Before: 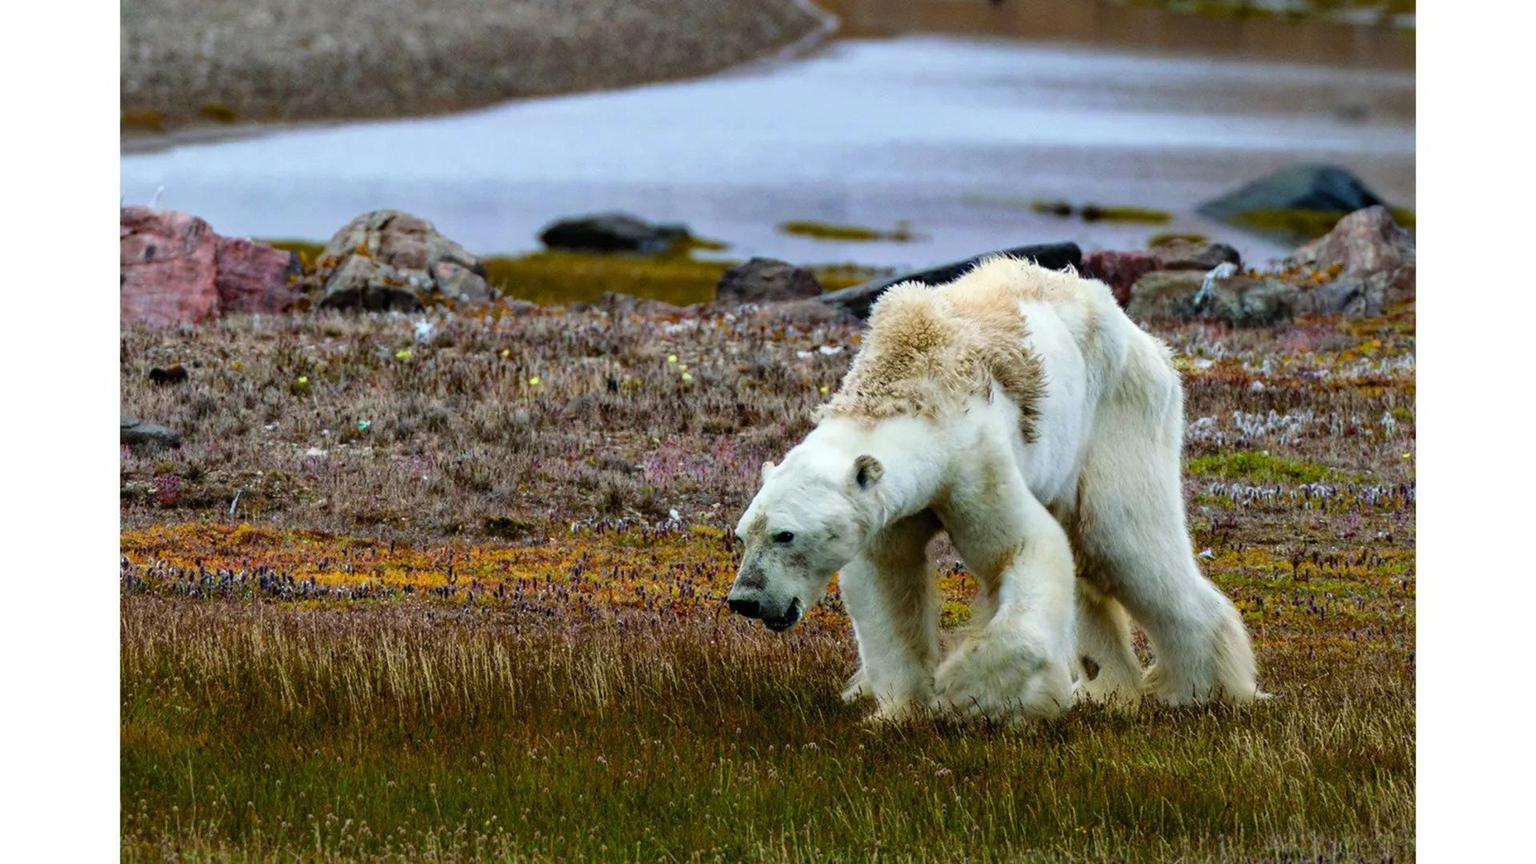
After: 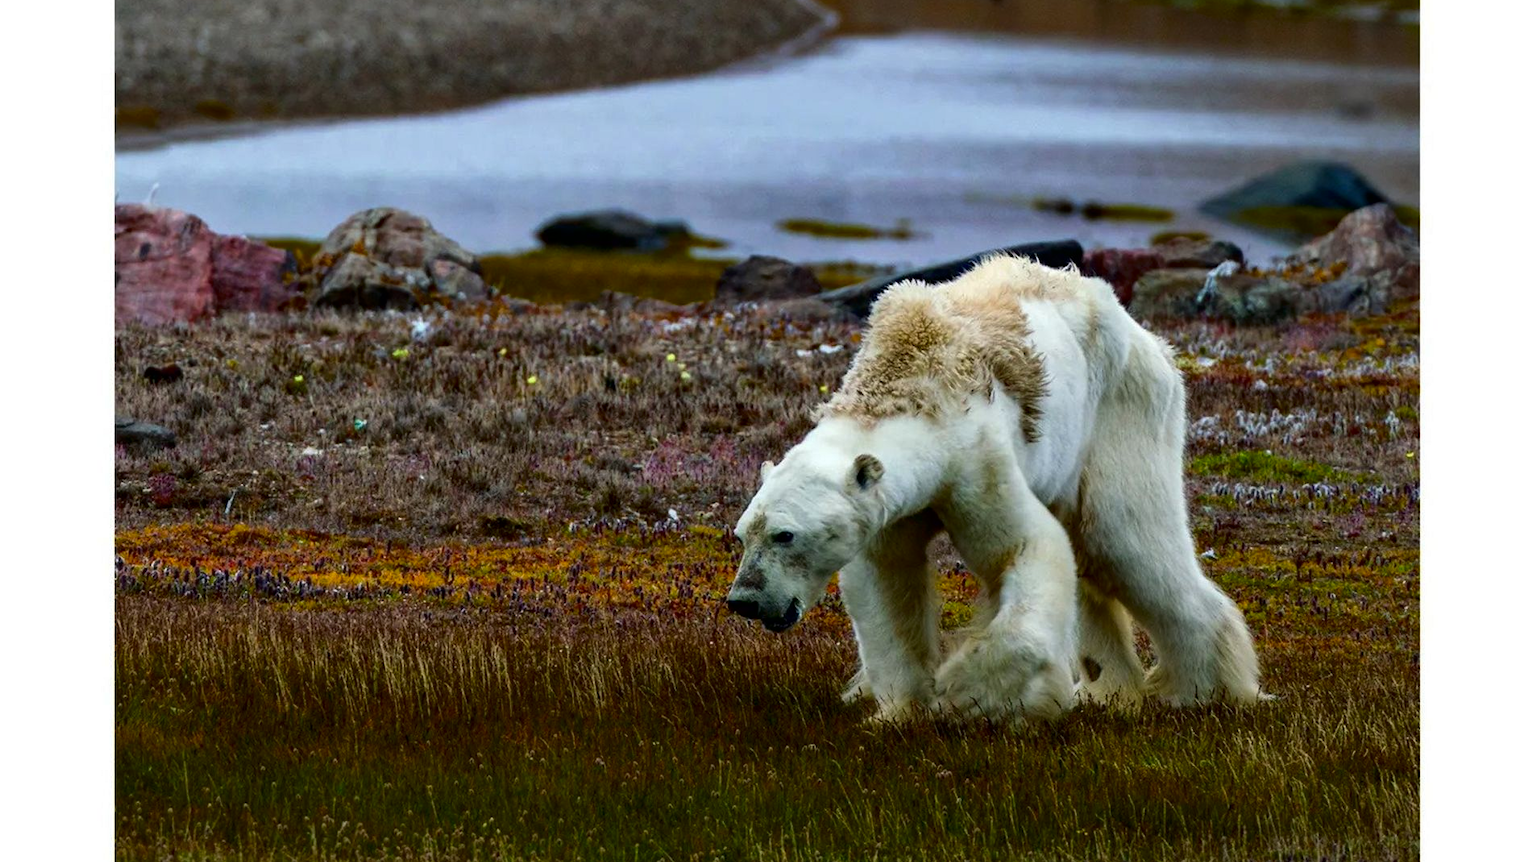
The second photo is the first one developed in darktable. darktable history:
contrast brightness saturation: brightness -0.2, saturation 0.08
crop: left 0.434%, top 0.485%, right 0.244%, bottom 0.386%
